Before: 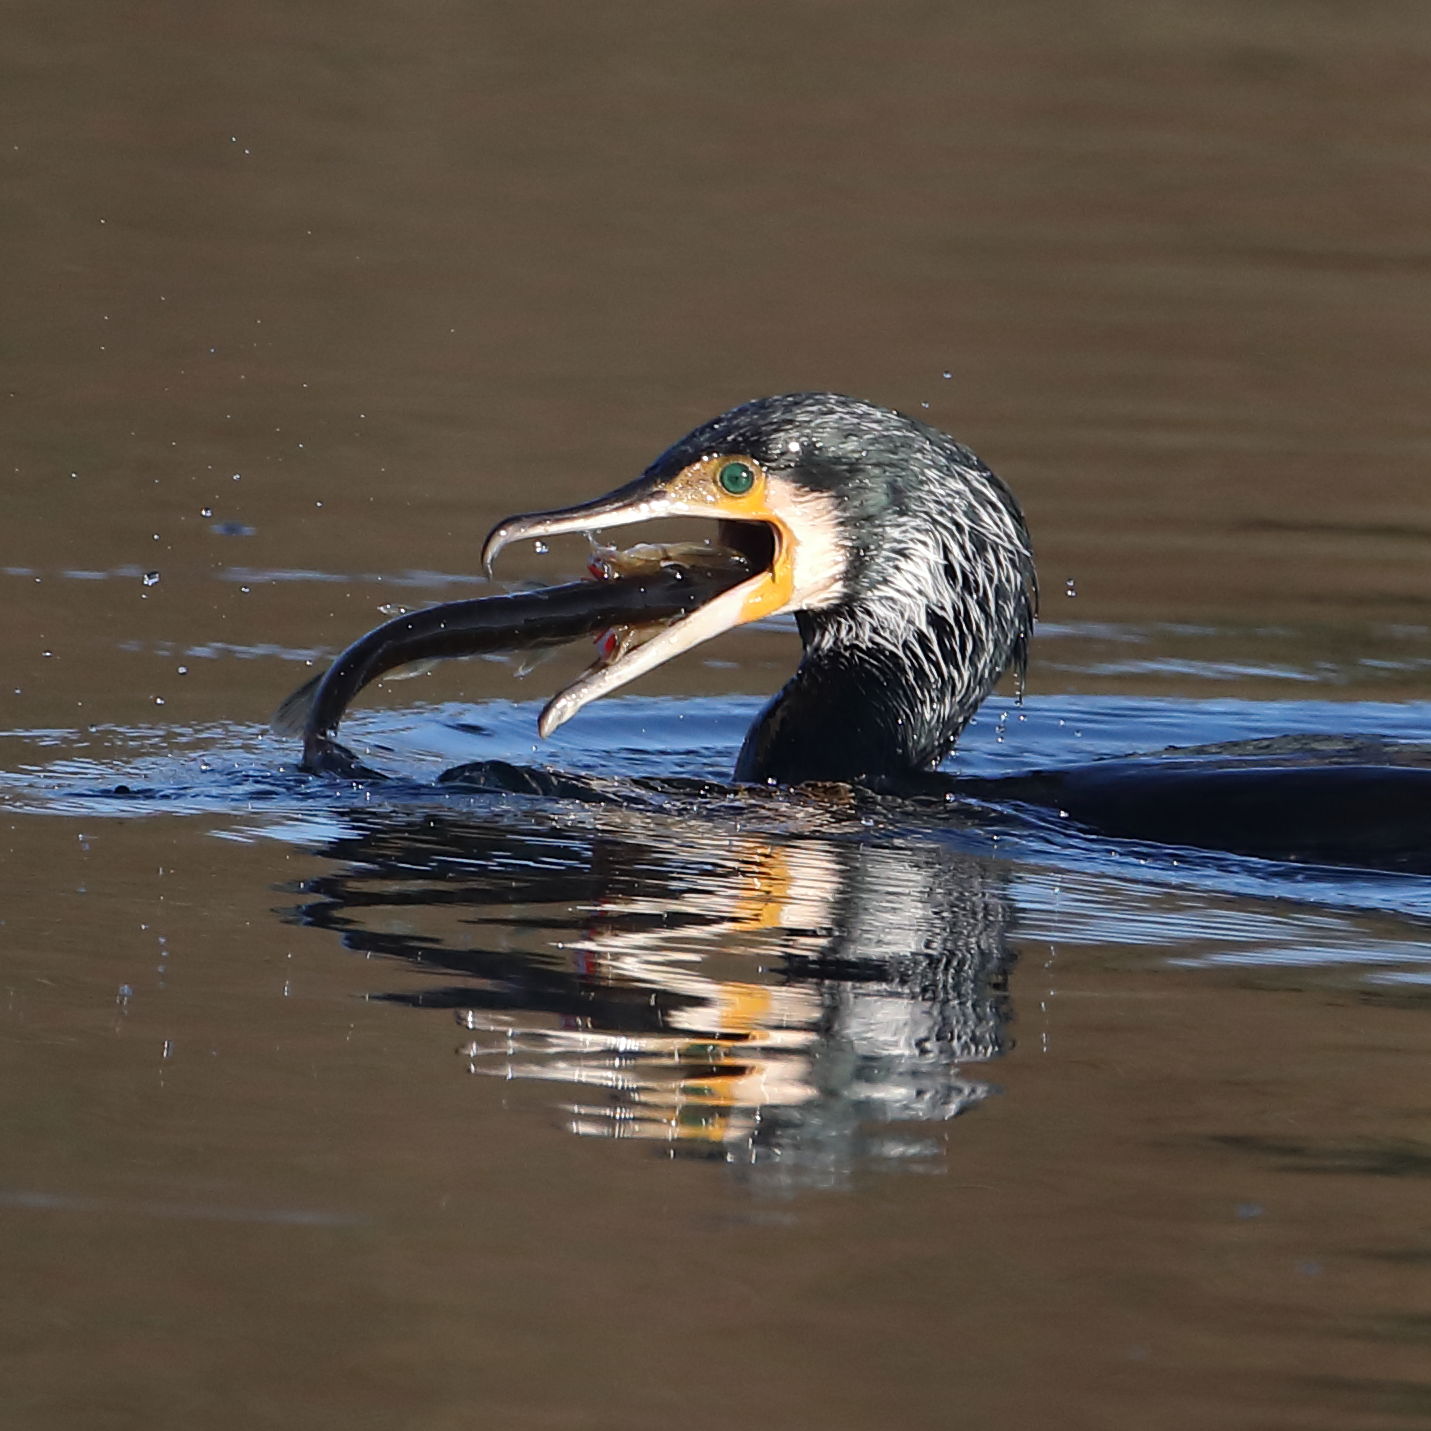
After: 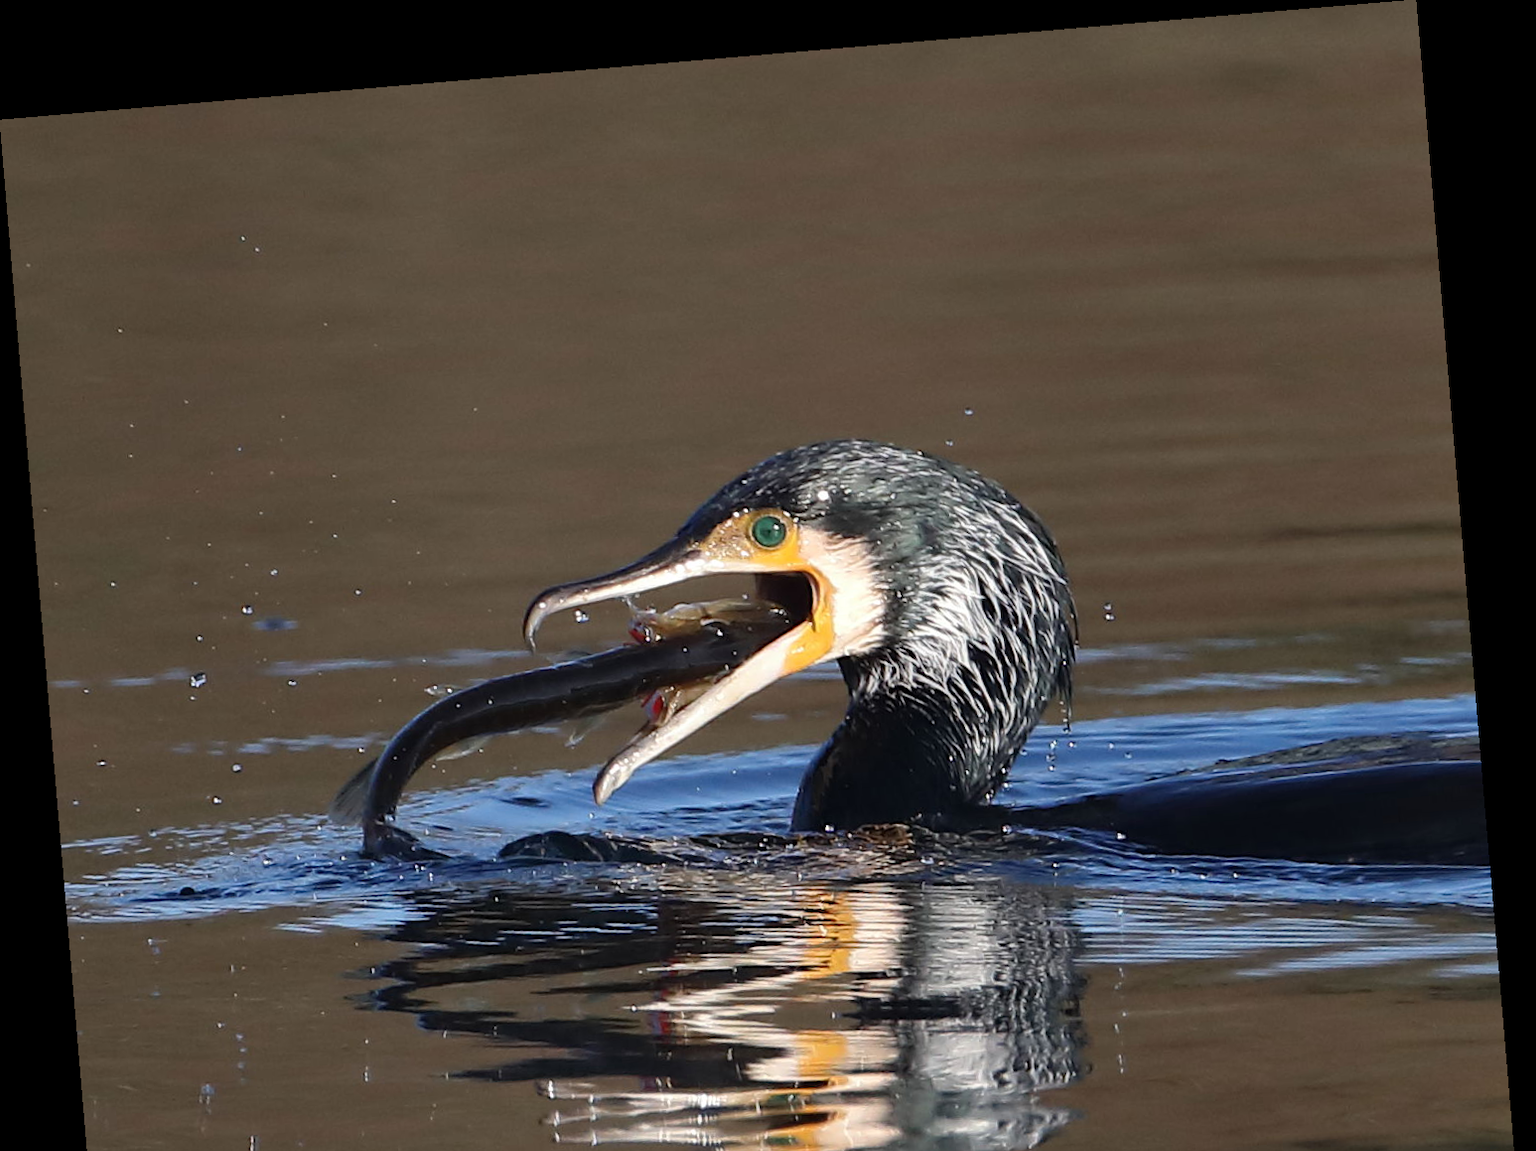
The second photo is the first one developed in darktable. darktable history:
crop: bottom 24.988%
rotate and perspective: rotation -4.86°, automatic cropping off
